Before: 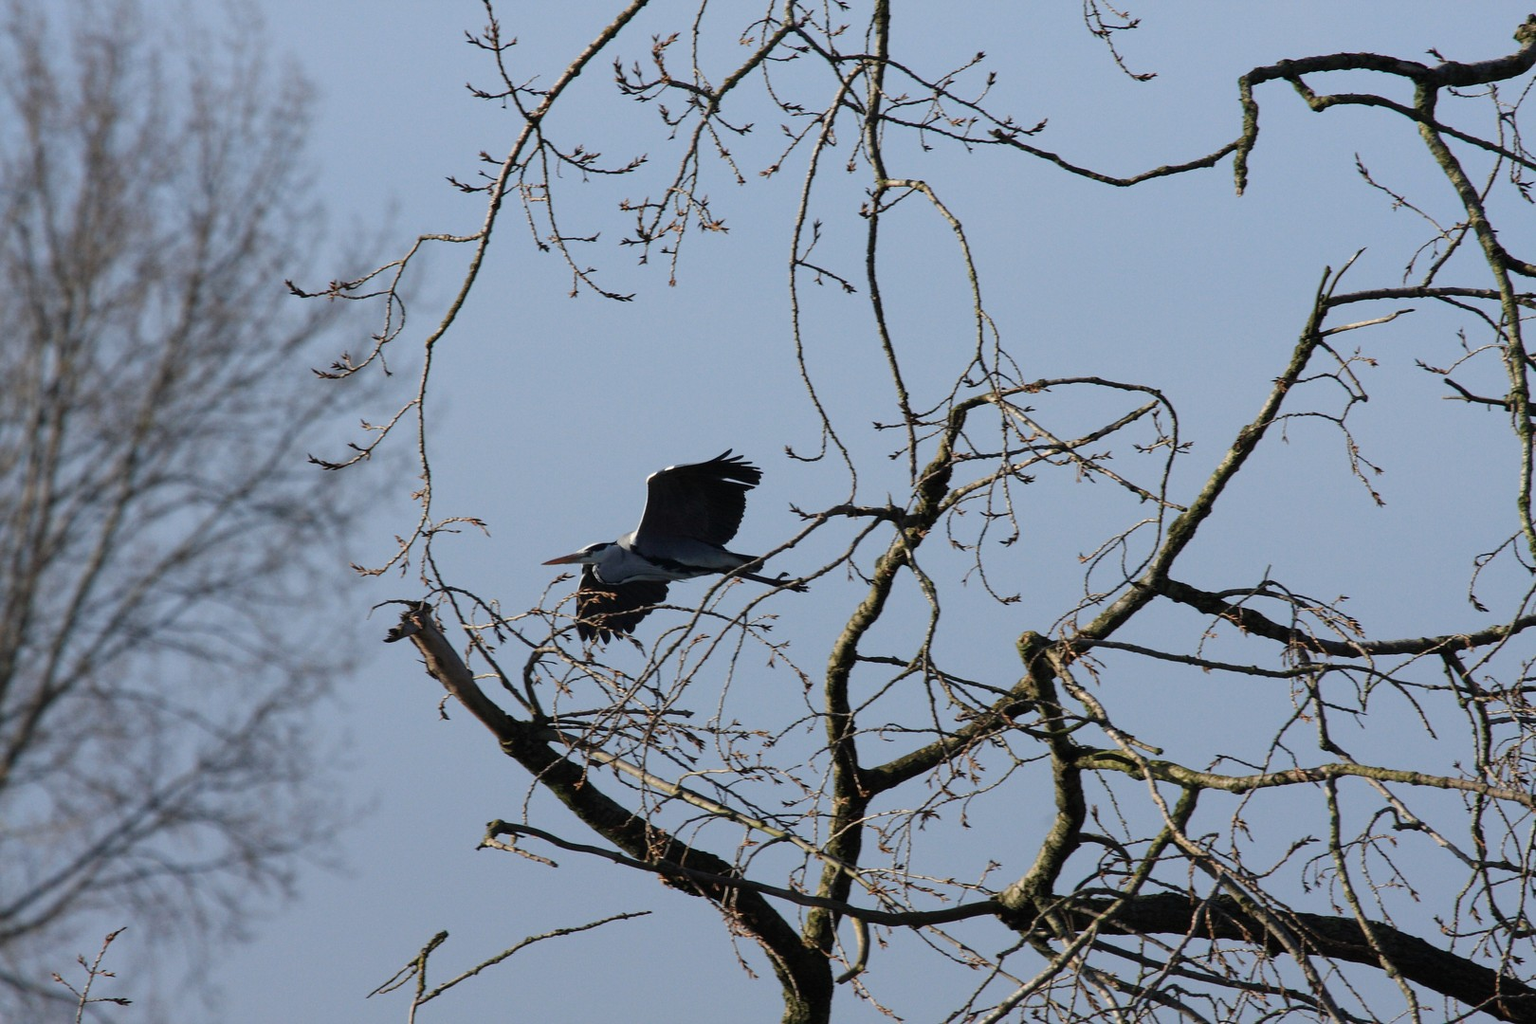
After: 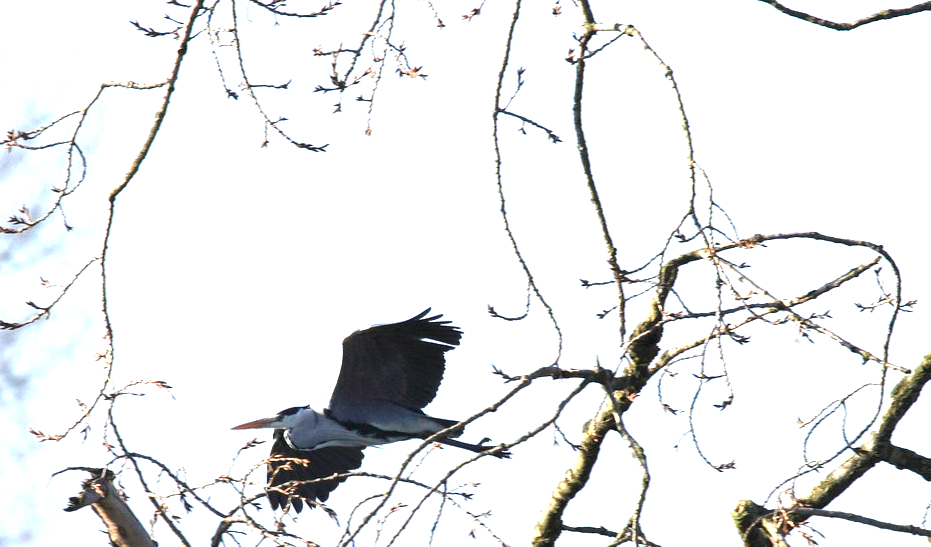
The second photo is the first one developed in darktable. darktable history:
crop: left 21.092%, top 15.383%, right 21.407%, bottom 33.928%
exposure: exposure 2.012 EV, compensate highlight preservation false
